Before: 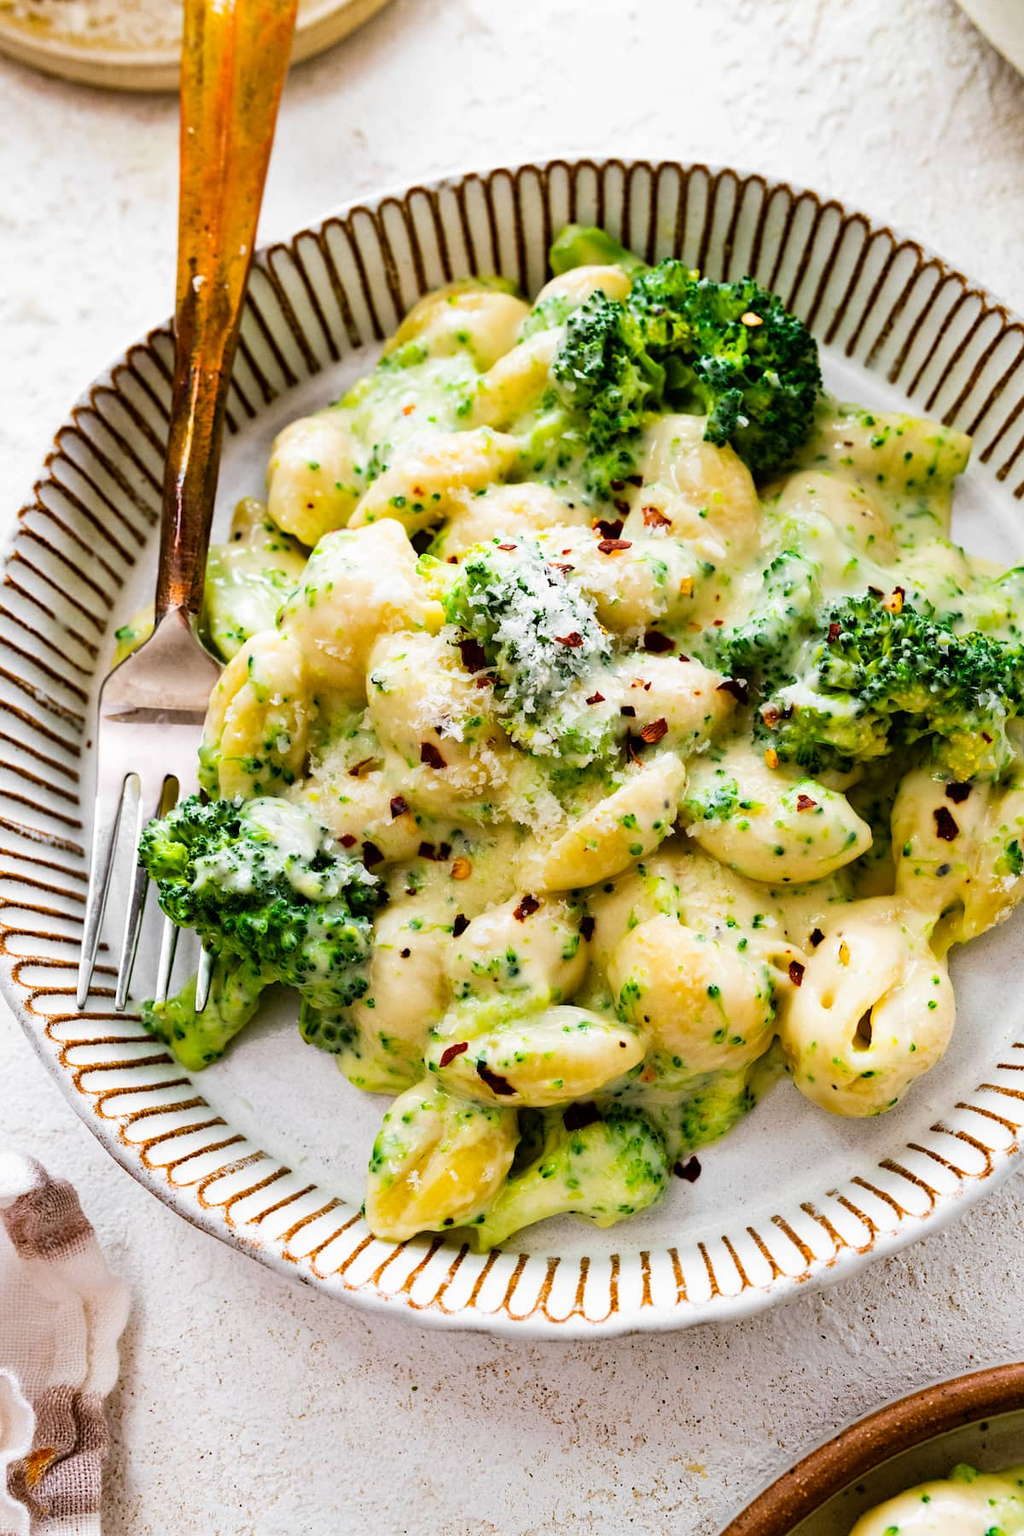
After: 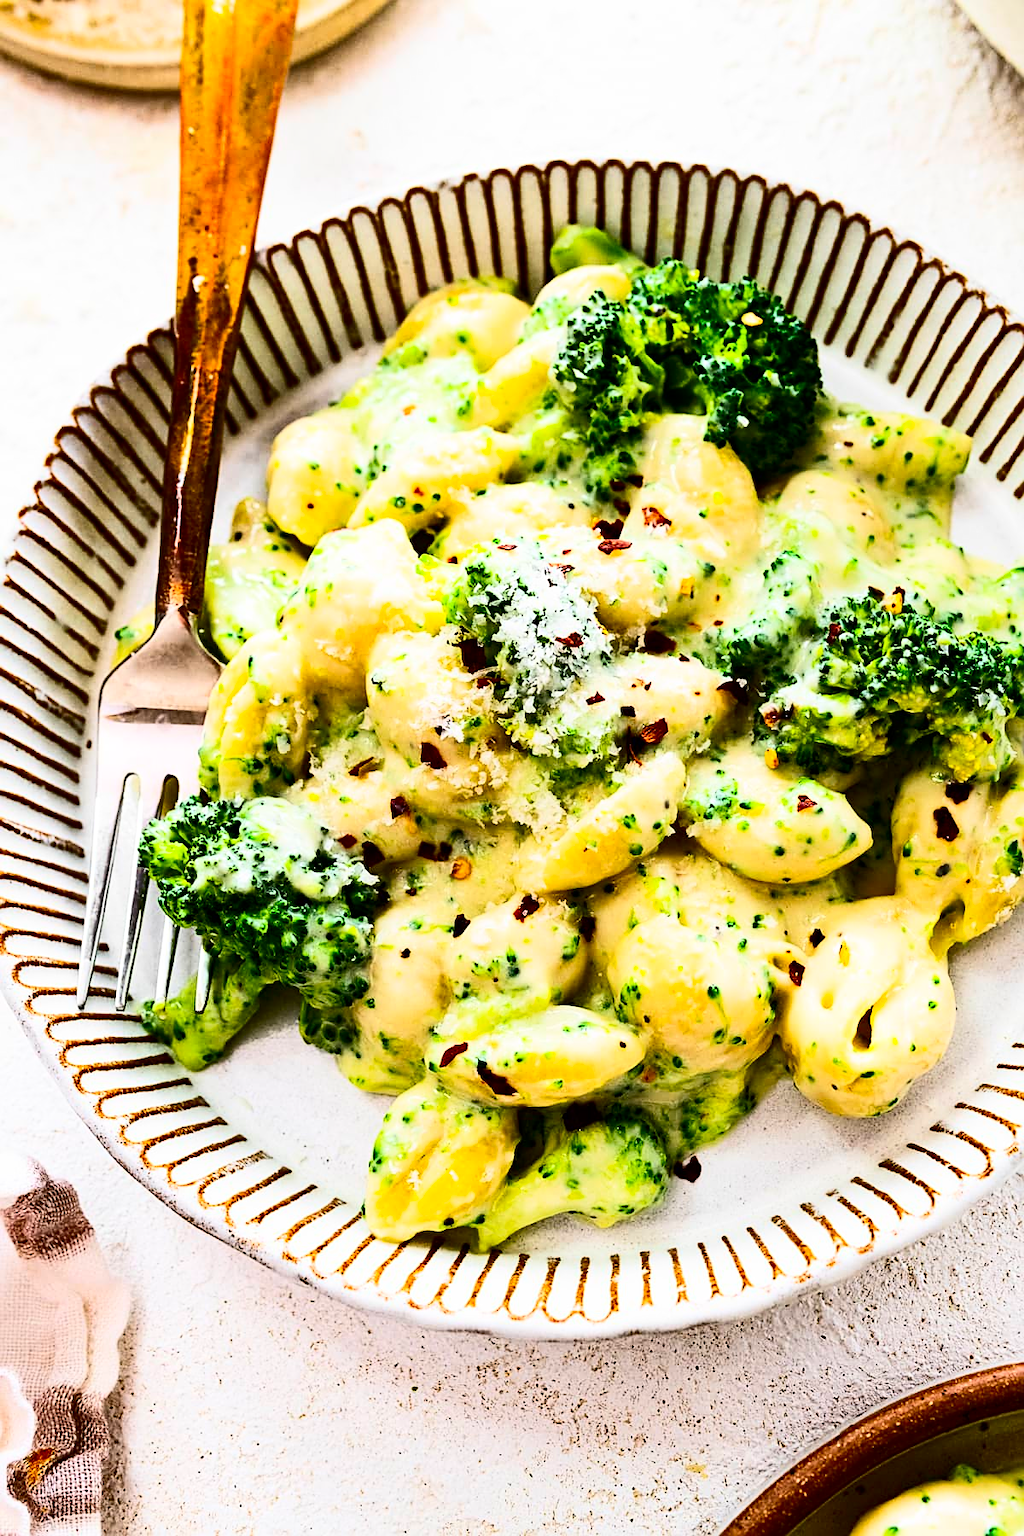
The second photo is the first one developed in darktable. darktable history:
contrast brightness saturation: contrast 0.403, brightness 0.051, saturation 0.263
sharpen: on, module defaults
